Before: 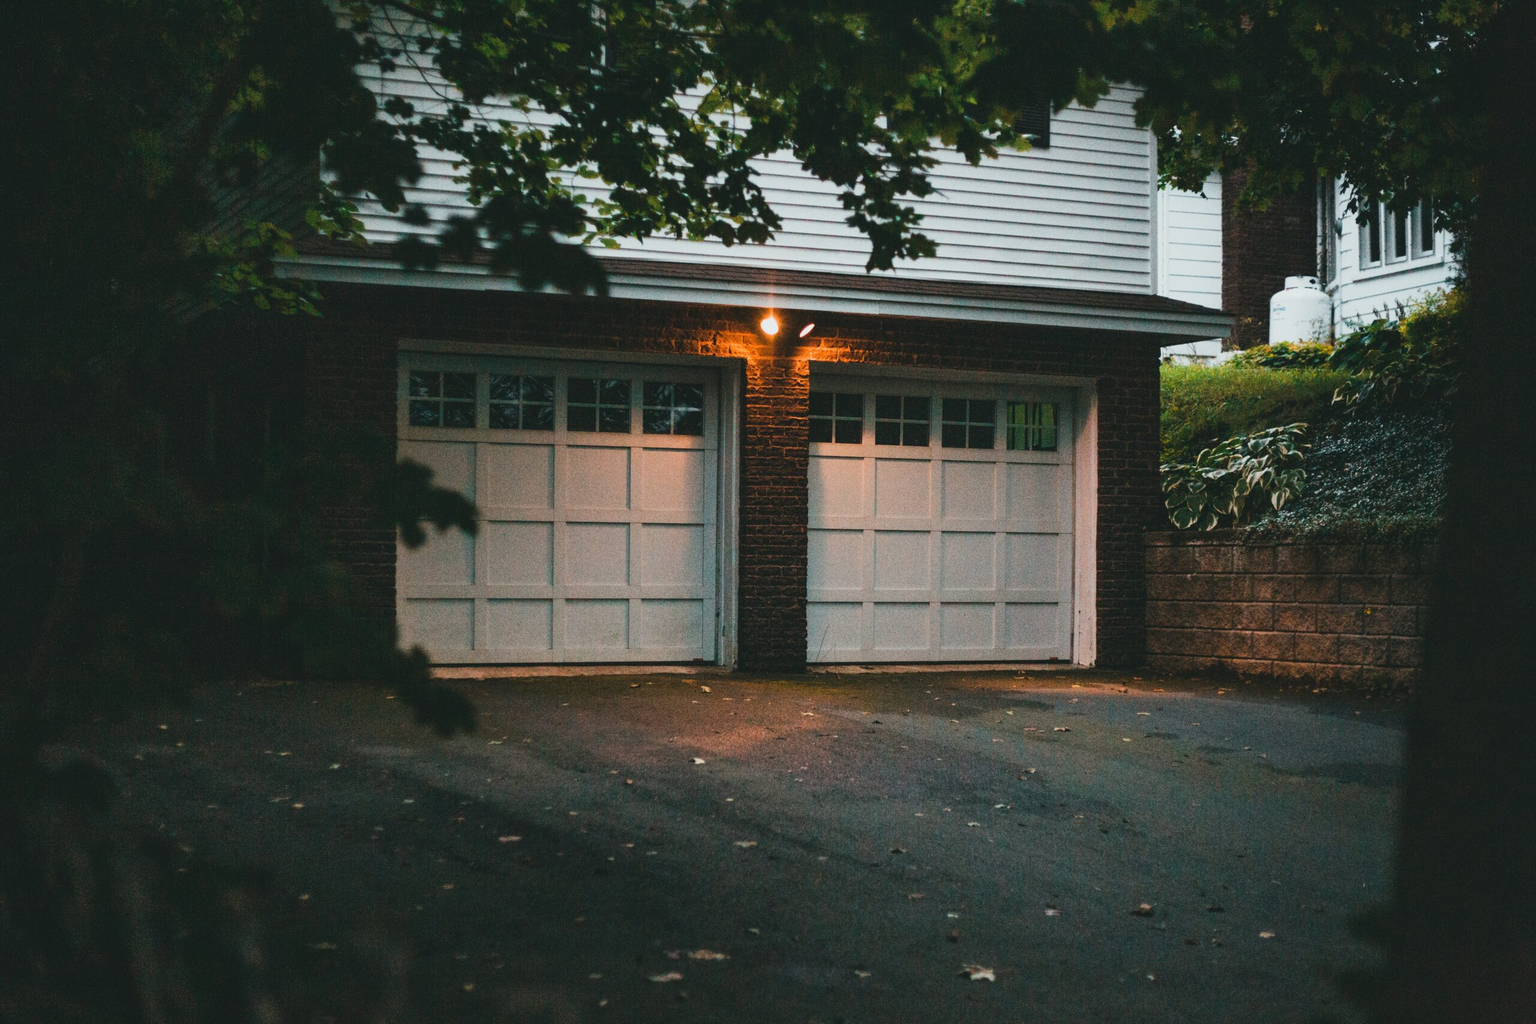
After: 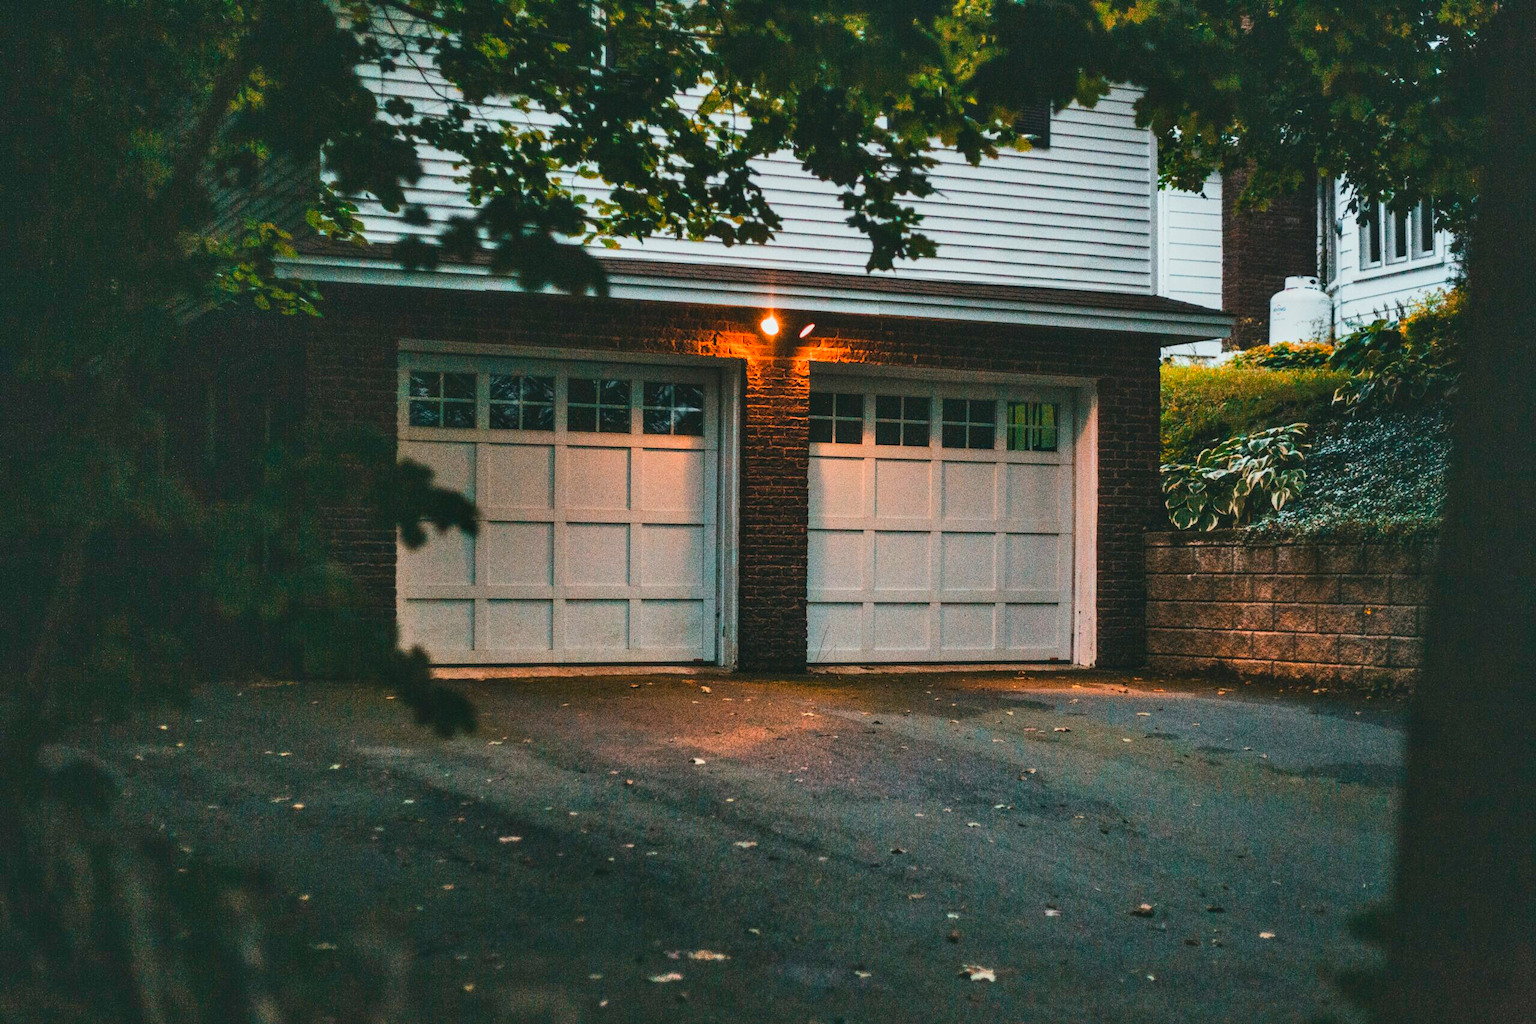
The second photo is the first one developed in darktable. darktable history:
color zones: curves: ch2 [(0, 0.5) (0.143, 0.5) (0.286, 0.416) (0.429, 0.5) (0.571, 0.5) (0.714, 0.5) (0.857, 0.5) (1, 0.5)]
shadows and highlights: soften with gaussian
contrast brightness saturation: contrast 0.1, brightness 0.016, saturation 0.019
local contrast: on, module defaults
color correction: highlights b* 0.018, saturation 1.36
